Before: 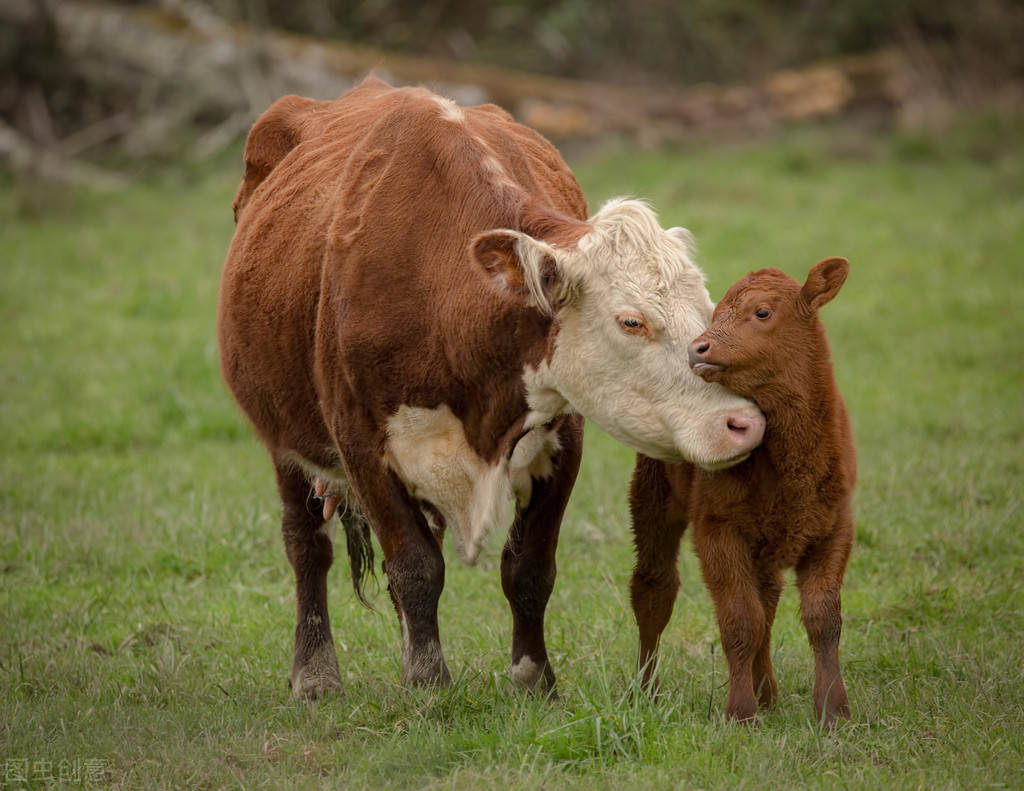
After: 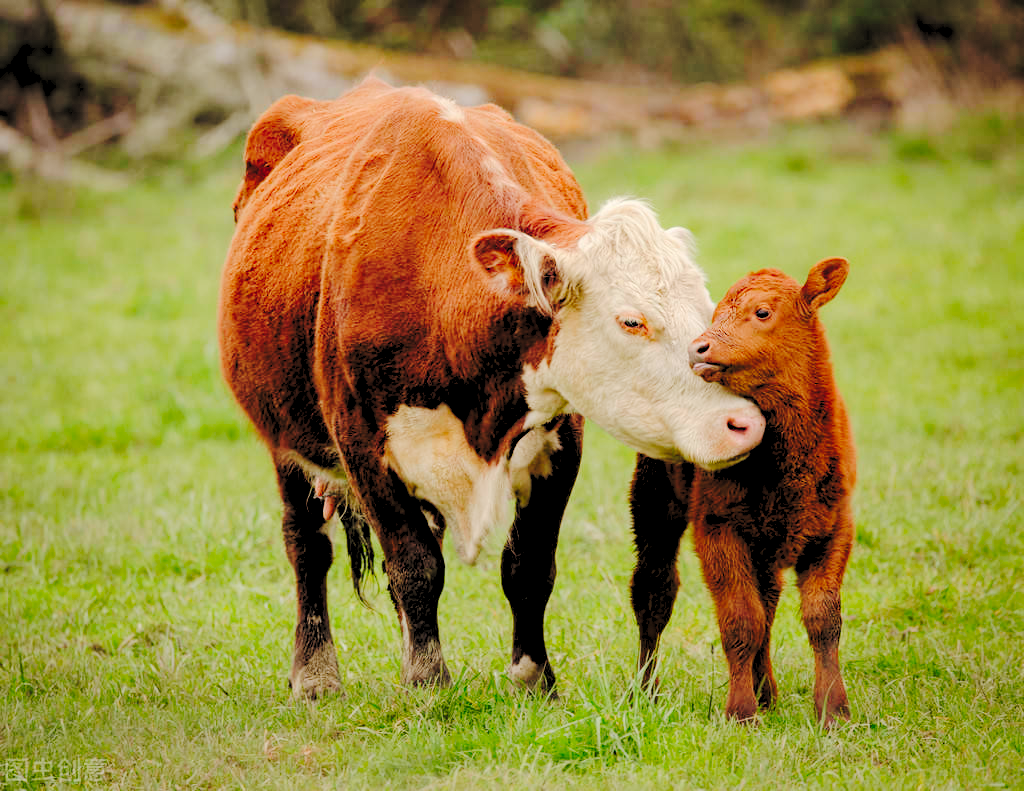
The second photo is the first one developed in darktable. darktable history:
tone curve: curves: ch0 [(0, 0) (0.003, 0.041) (0.011, 0.042) (0.025, 0.041) (0.044, 0.043) (0.069, 0.048) (0.1, 0.059) (0.136, 0.079) (0.177, 0.107) (0.224, 0.152) (0.277, 0.235) (0.335, 0.331) (0.399, 0.427) (0.468, 0.512) (0.543, 0.595) (0.623, 0.668) (0.709, 0.736) (0.801, 0.813) (0.898, 0.891) (1, 1)], preserve colors none
levels: levels [0.072, 0.414, 0.976]
